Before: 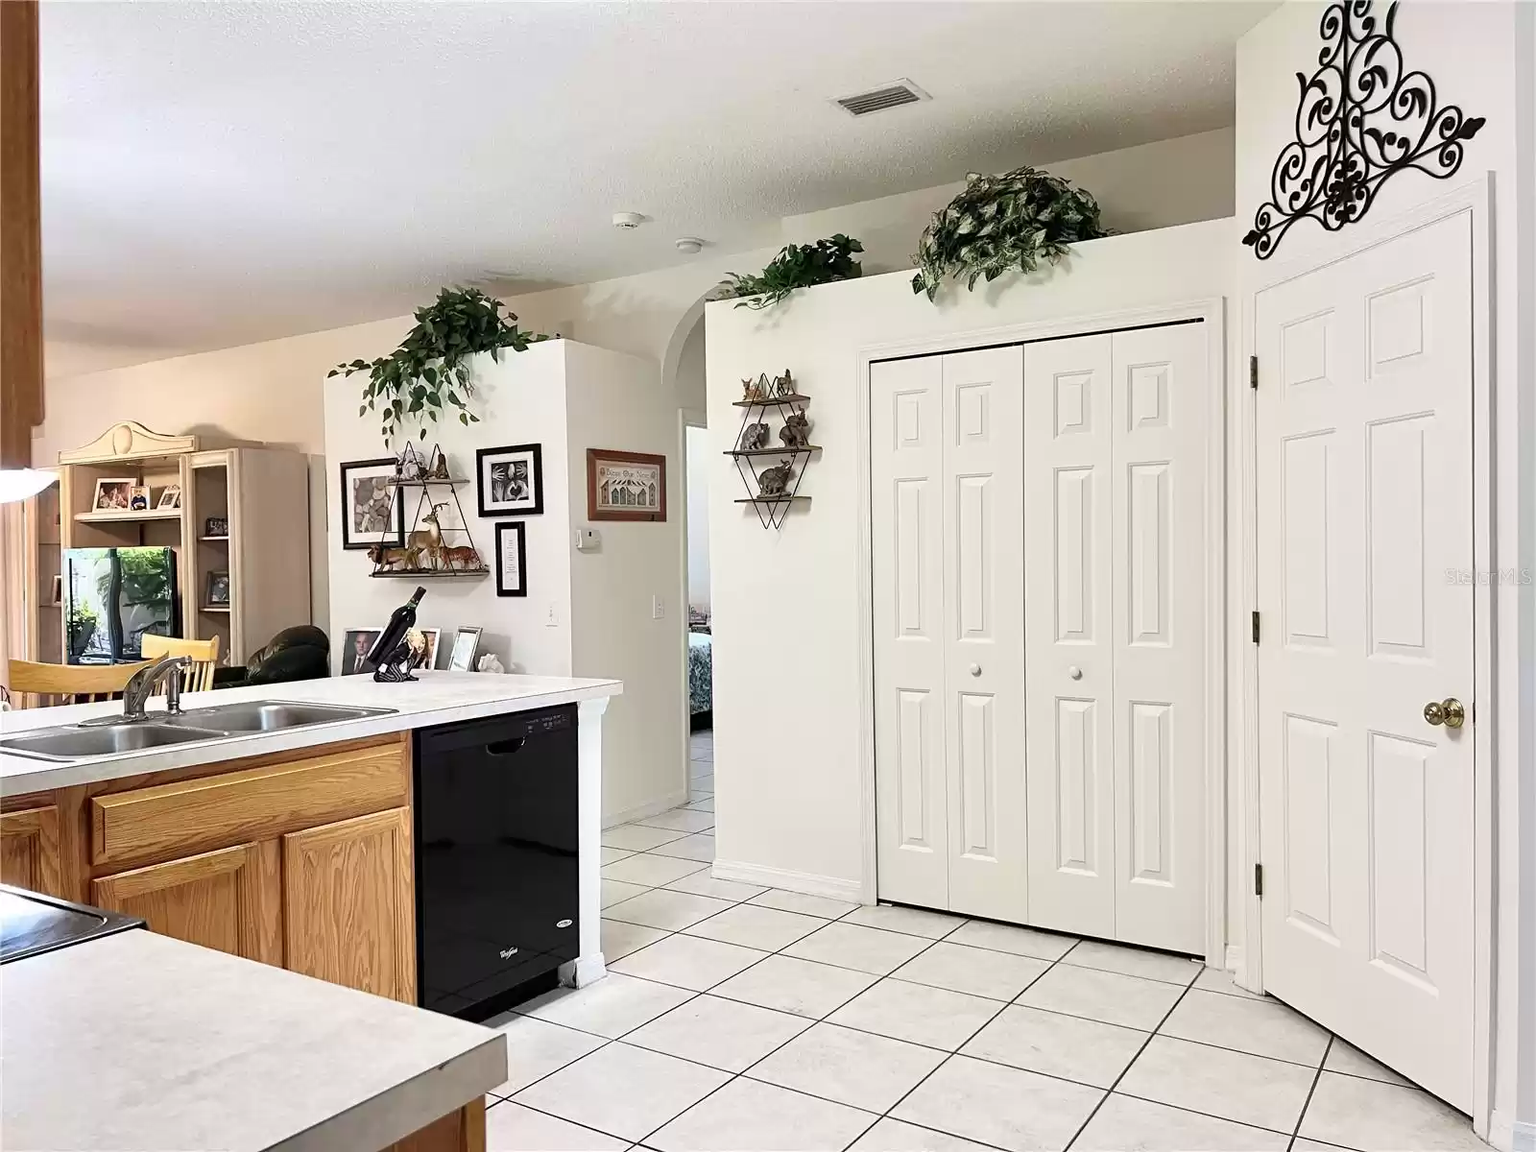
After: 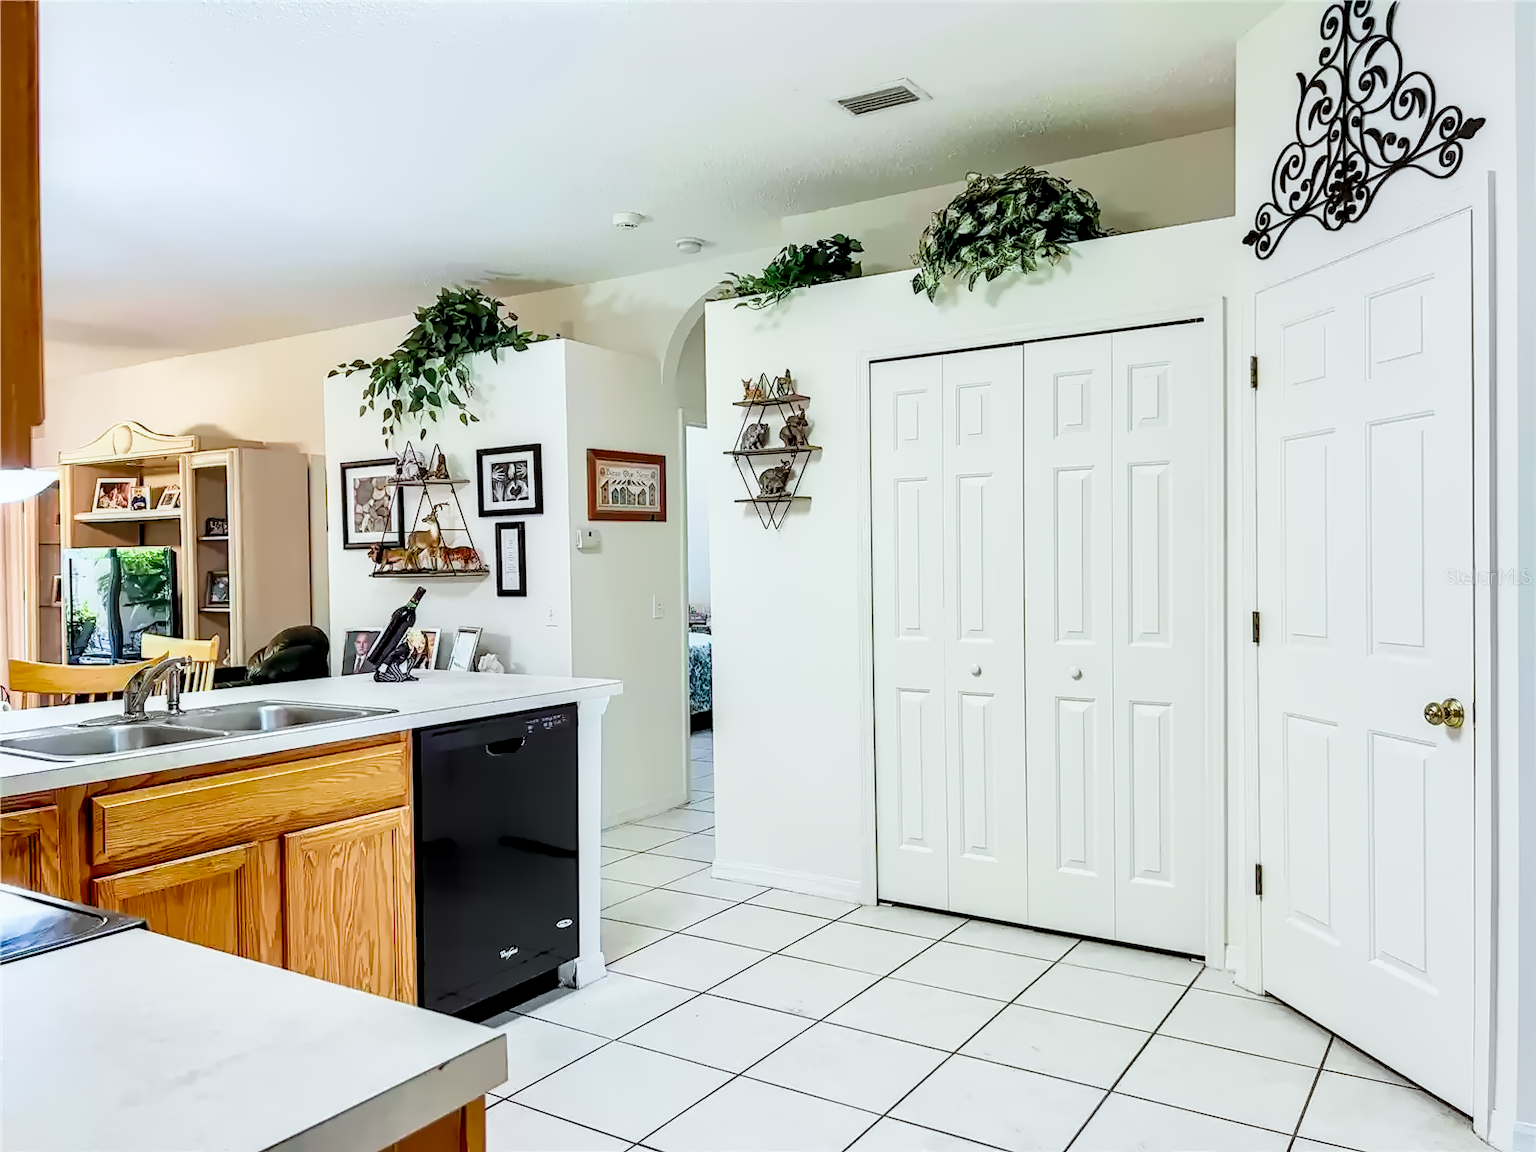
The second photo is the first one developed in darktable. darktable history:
local contrast: detail 160%
color calibration: illuminant Planckian (black body), adaptation linear Bradford (ICC v4), x 0.361, y 0.366, temperature 4511.61 K, saturation algorithm version 1 (2020)
color balance: contrast 8.5%, output saturation 105%
denoise (profiled): preserve shadows 1.31, scattering 0.016, a [-1, 0, 0], mode non-local means auto, compensate highlight preservation false
exposure: exposure 1 EV, compensate highlight preservation false
filmic rgb: black relative exposure -8.79 EV, white relative exposure 4.98 EV, threshold 6 EV, target black luminance 0%, hardness 3.77, latitude 66.34%, contrast 0.822, highlights saturation mix 10%, shadows ↔ highlights balance 20%, add noise in highlights 0.1, color science v4 (2020), iterations of high-quality reconstruction 0, type of noise poissonian, enable highlight reconstruction true
